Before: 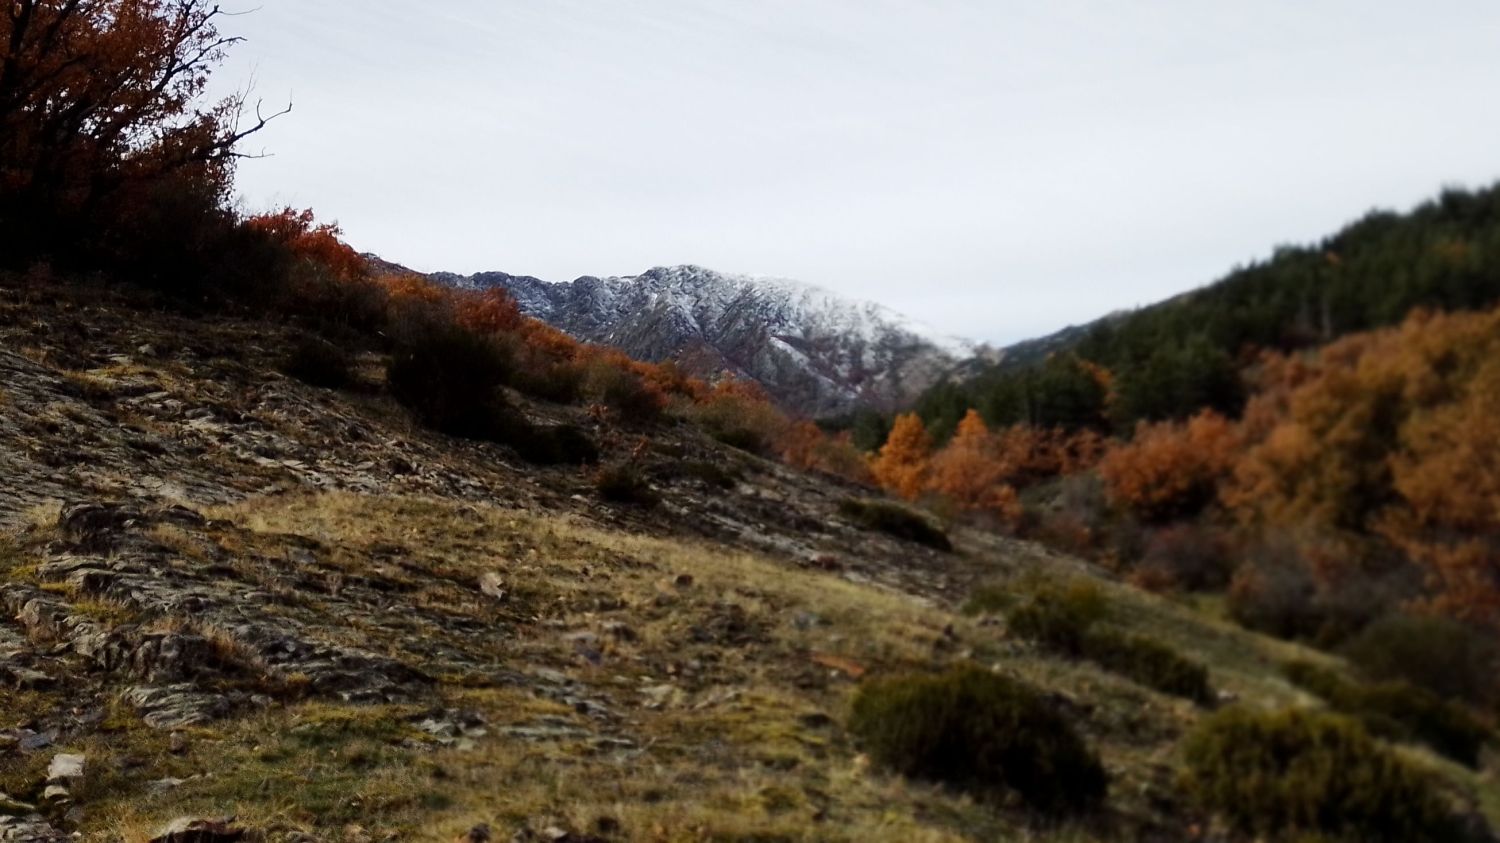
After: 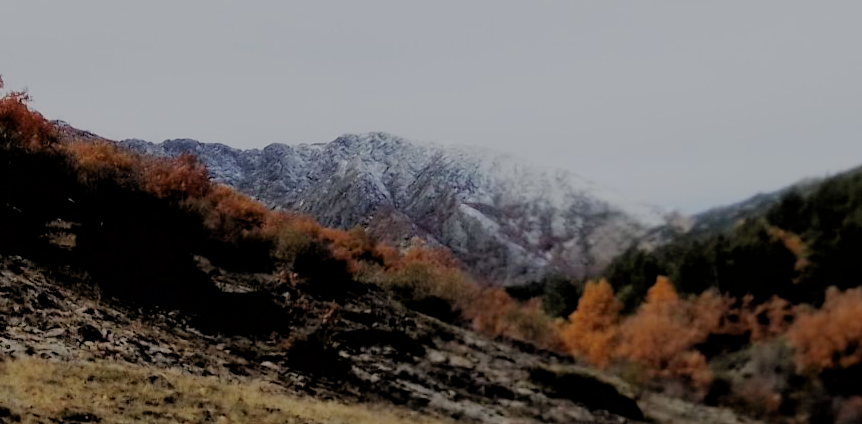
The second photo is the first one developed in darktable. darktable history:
crop: left 20.702%, top 15.787%, right 21.775%, bottom 33.843%
filmic rgb: black relative exposure -4.41 EV, white relative exposure 6.61 EV, hardness 1.83, contrast 0.517, color science v6 (2022)
